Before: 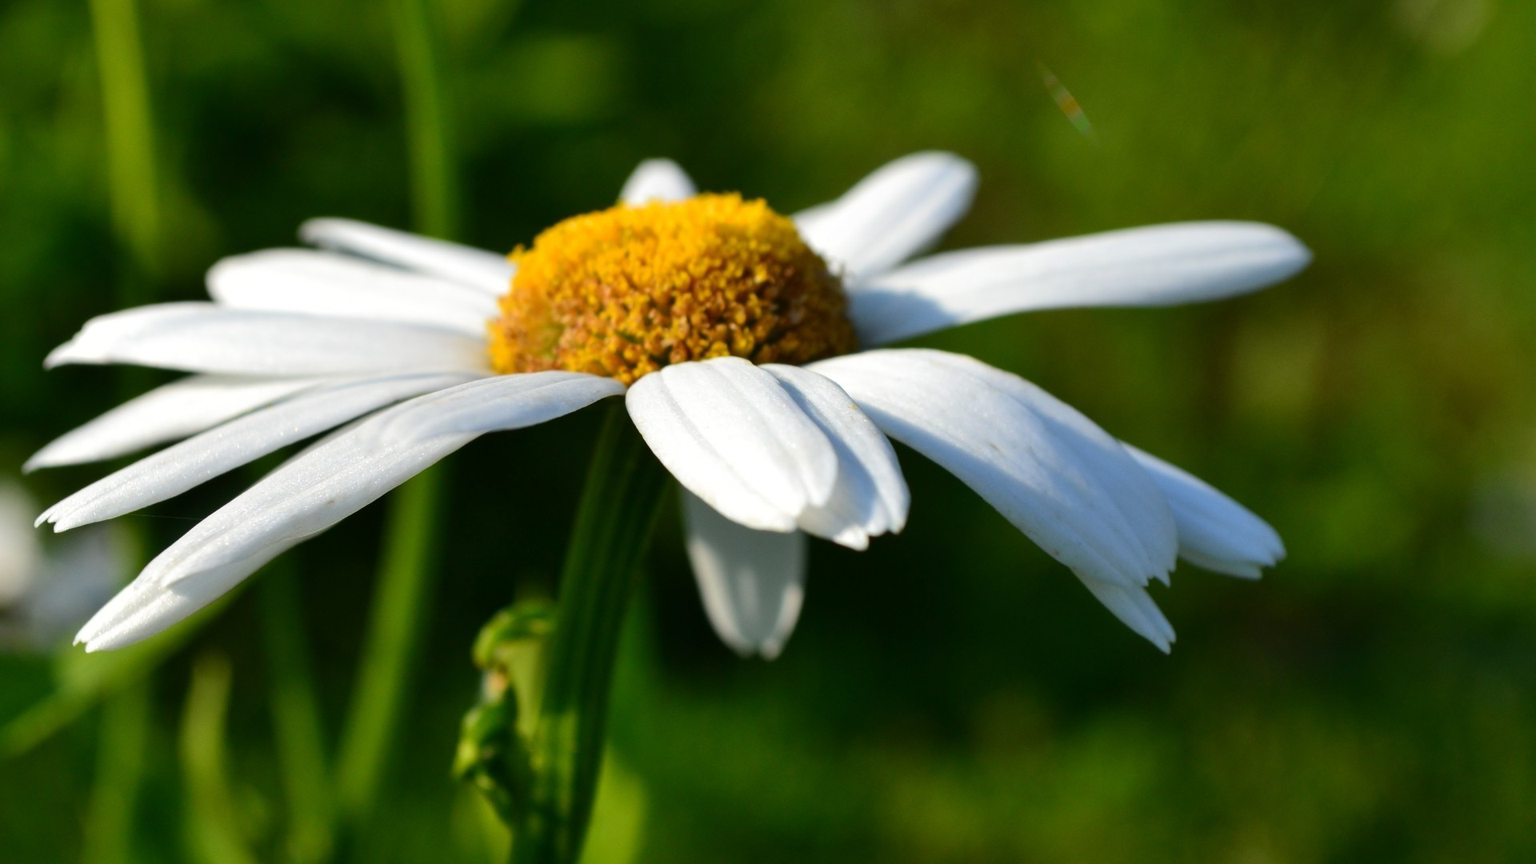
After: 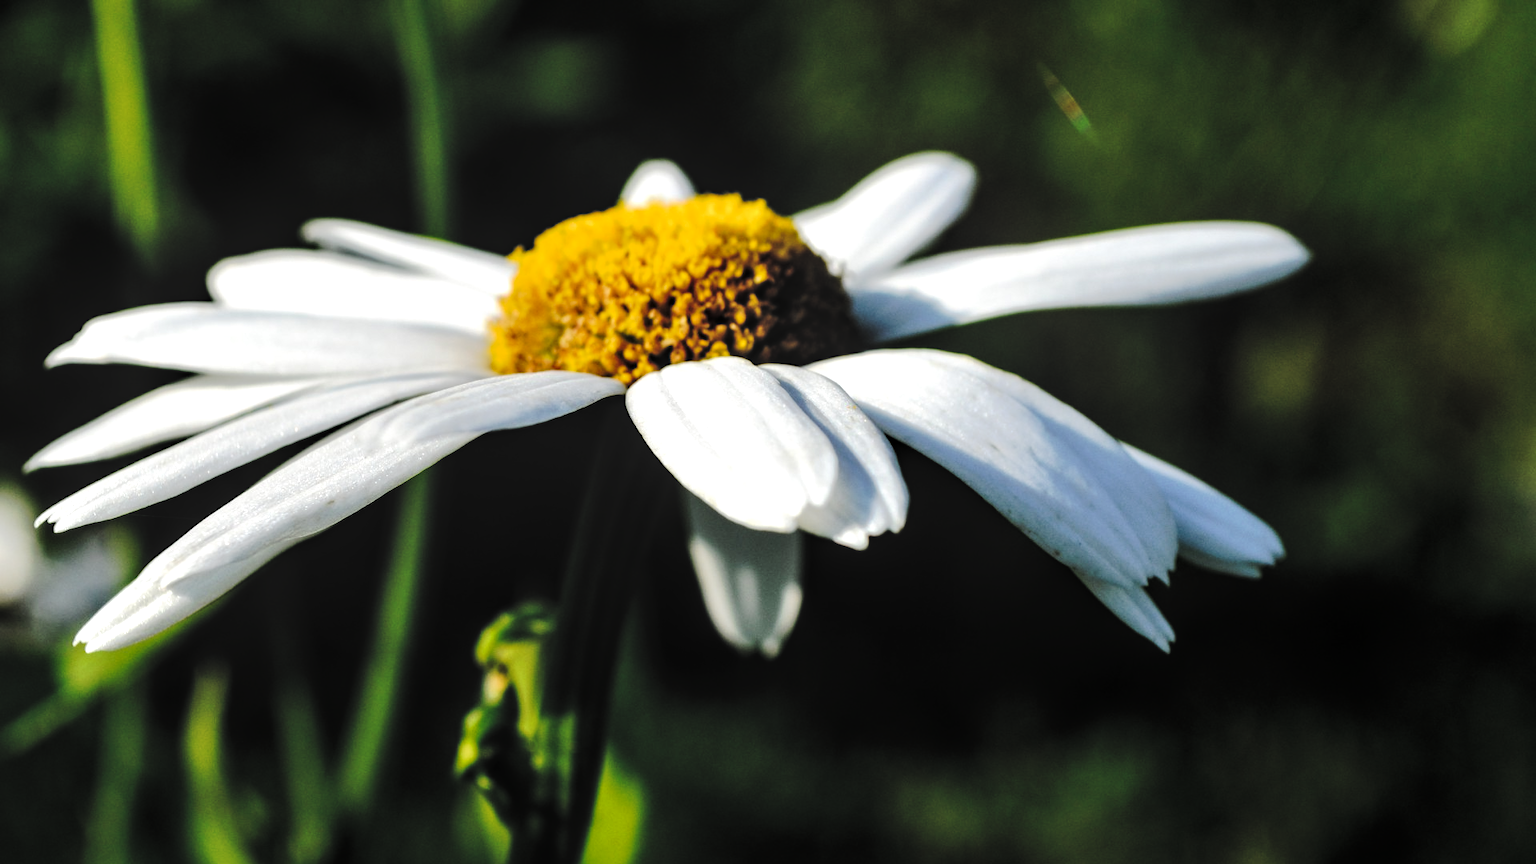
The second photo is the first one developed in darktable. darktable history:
tone curve: curves: ch0 [(0, 0) (0.003, 0.174) (0.011, 0.178) (0.025, 0.182) (0.044, 0.185) (0.069, 0.191) (0.1, 0.194) (0.136, 0.199) (0.177, 0.219) (0.224, 0.246) (0.277, 0.284) (0.335, 0.35) (0.399, 0.43) (0.468, 0.539) (0.543, 0.637) (0.623, 0.711) (0.709, 0.799) (0.801, 0.865) (0.898, 0.914) (1, 1)], preserve colors none
tone equalizer: -8 EV -0.417 EV, -7 EV -0.389 EV, -6 EV -0.333 EV, -5 EV -0.222 EV, -3 EV 0.222 EV, -2 EV 0.333 EV, -1 EV 0.389 EV, +0 EV 0.417 EV, edges refinement/feathering 500, mask exposure compensation -1.57 EV, preserve details no
levels: mode automatic, black 0.023%, white 99.97%, levels [0.062, 0.494, 0.925]
local contrast: on, module defaults
